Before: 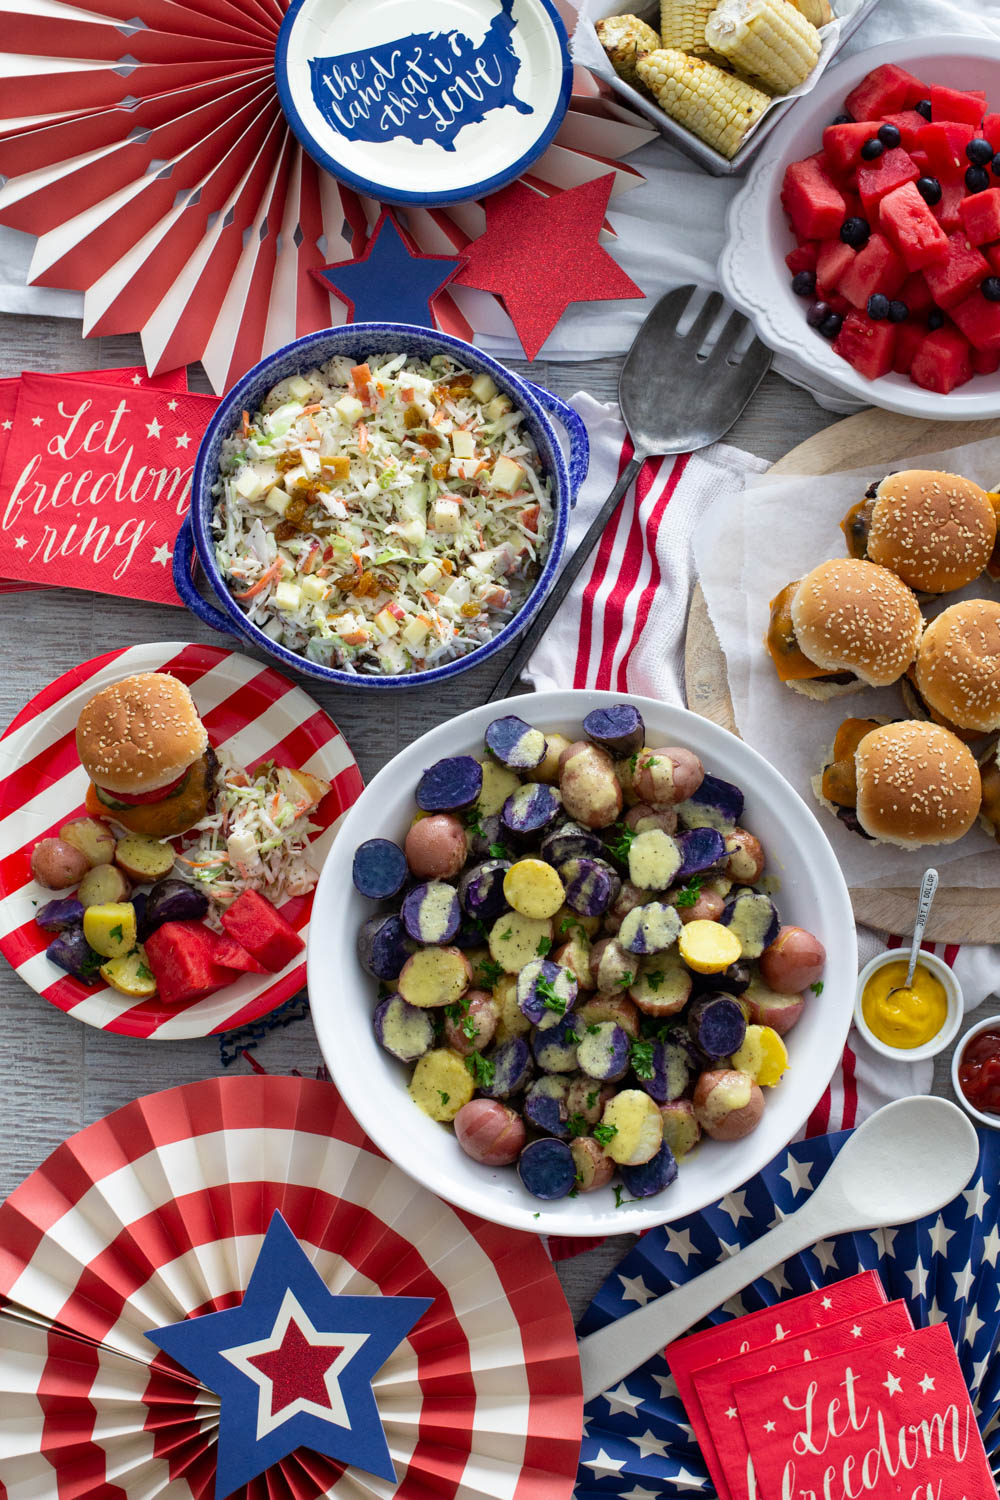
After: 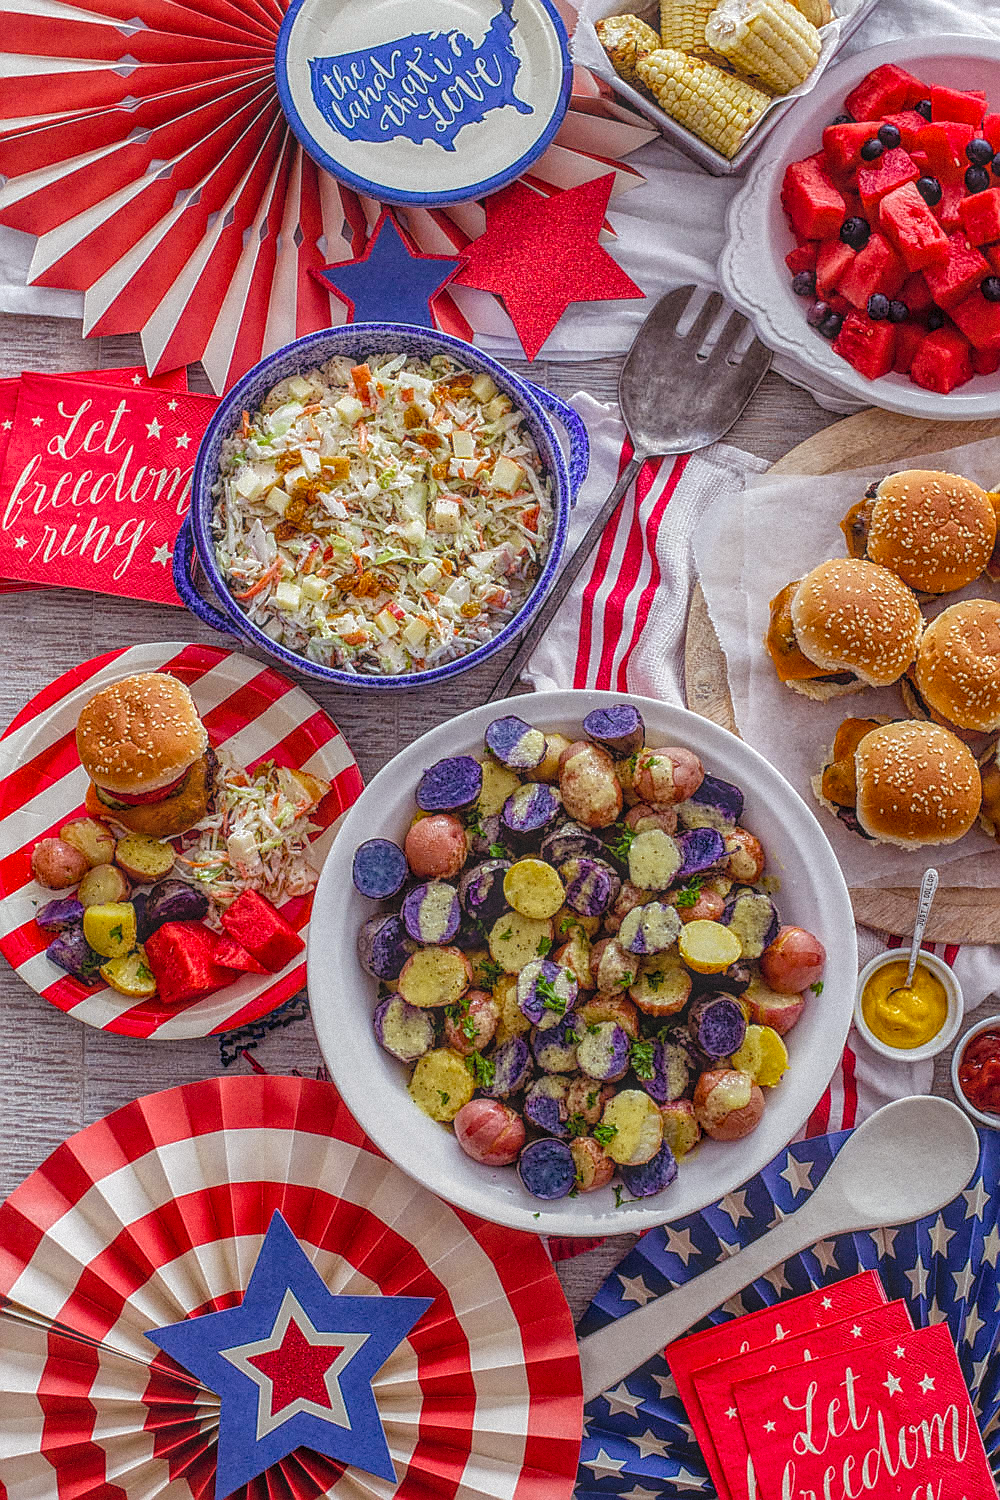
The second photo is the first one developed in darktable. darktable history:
color balance rgb: perceptual saturation grading › global saturation 20%, perceptual saturation grading › highlights -25%, perceptual saturation grading › shadows 25%
local contrast: highlights 20%, shadows 30%, detail 200%, midtone range 0.2
sharpen: radius 1.4, amount 1.25, threshold 0.7
grain: mid-tones bias 0%
rgb levels: mode RGB, independent channels, levels [[0, 0.474, 1], [0, 0.5, 1], [0, 0.5, 1]]
